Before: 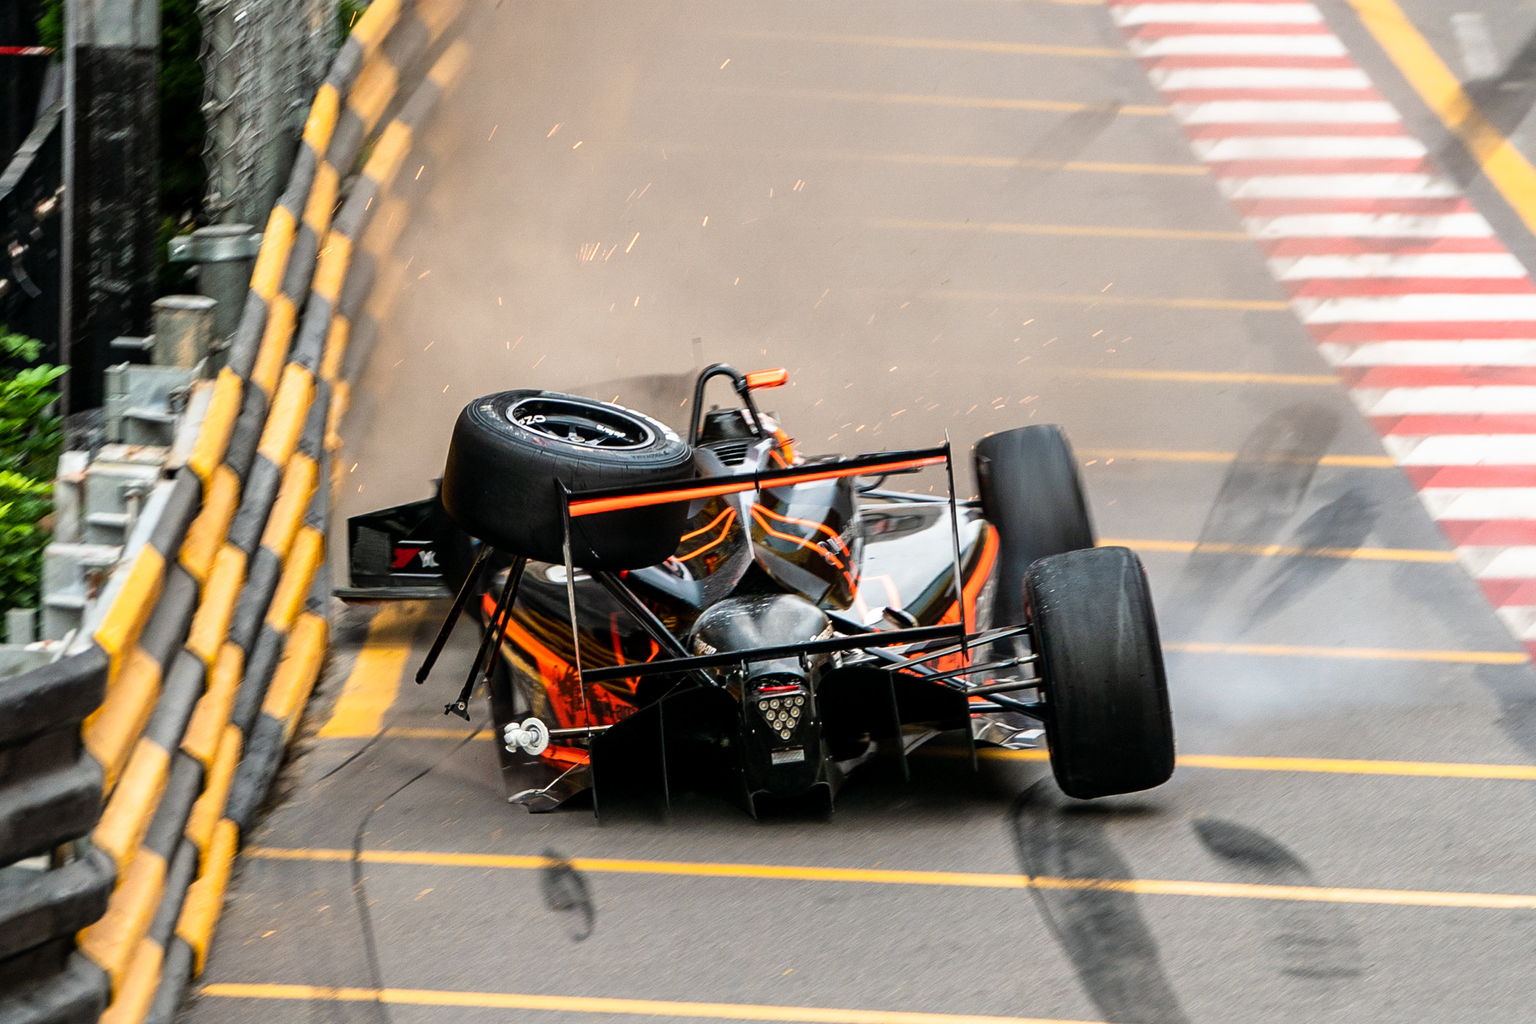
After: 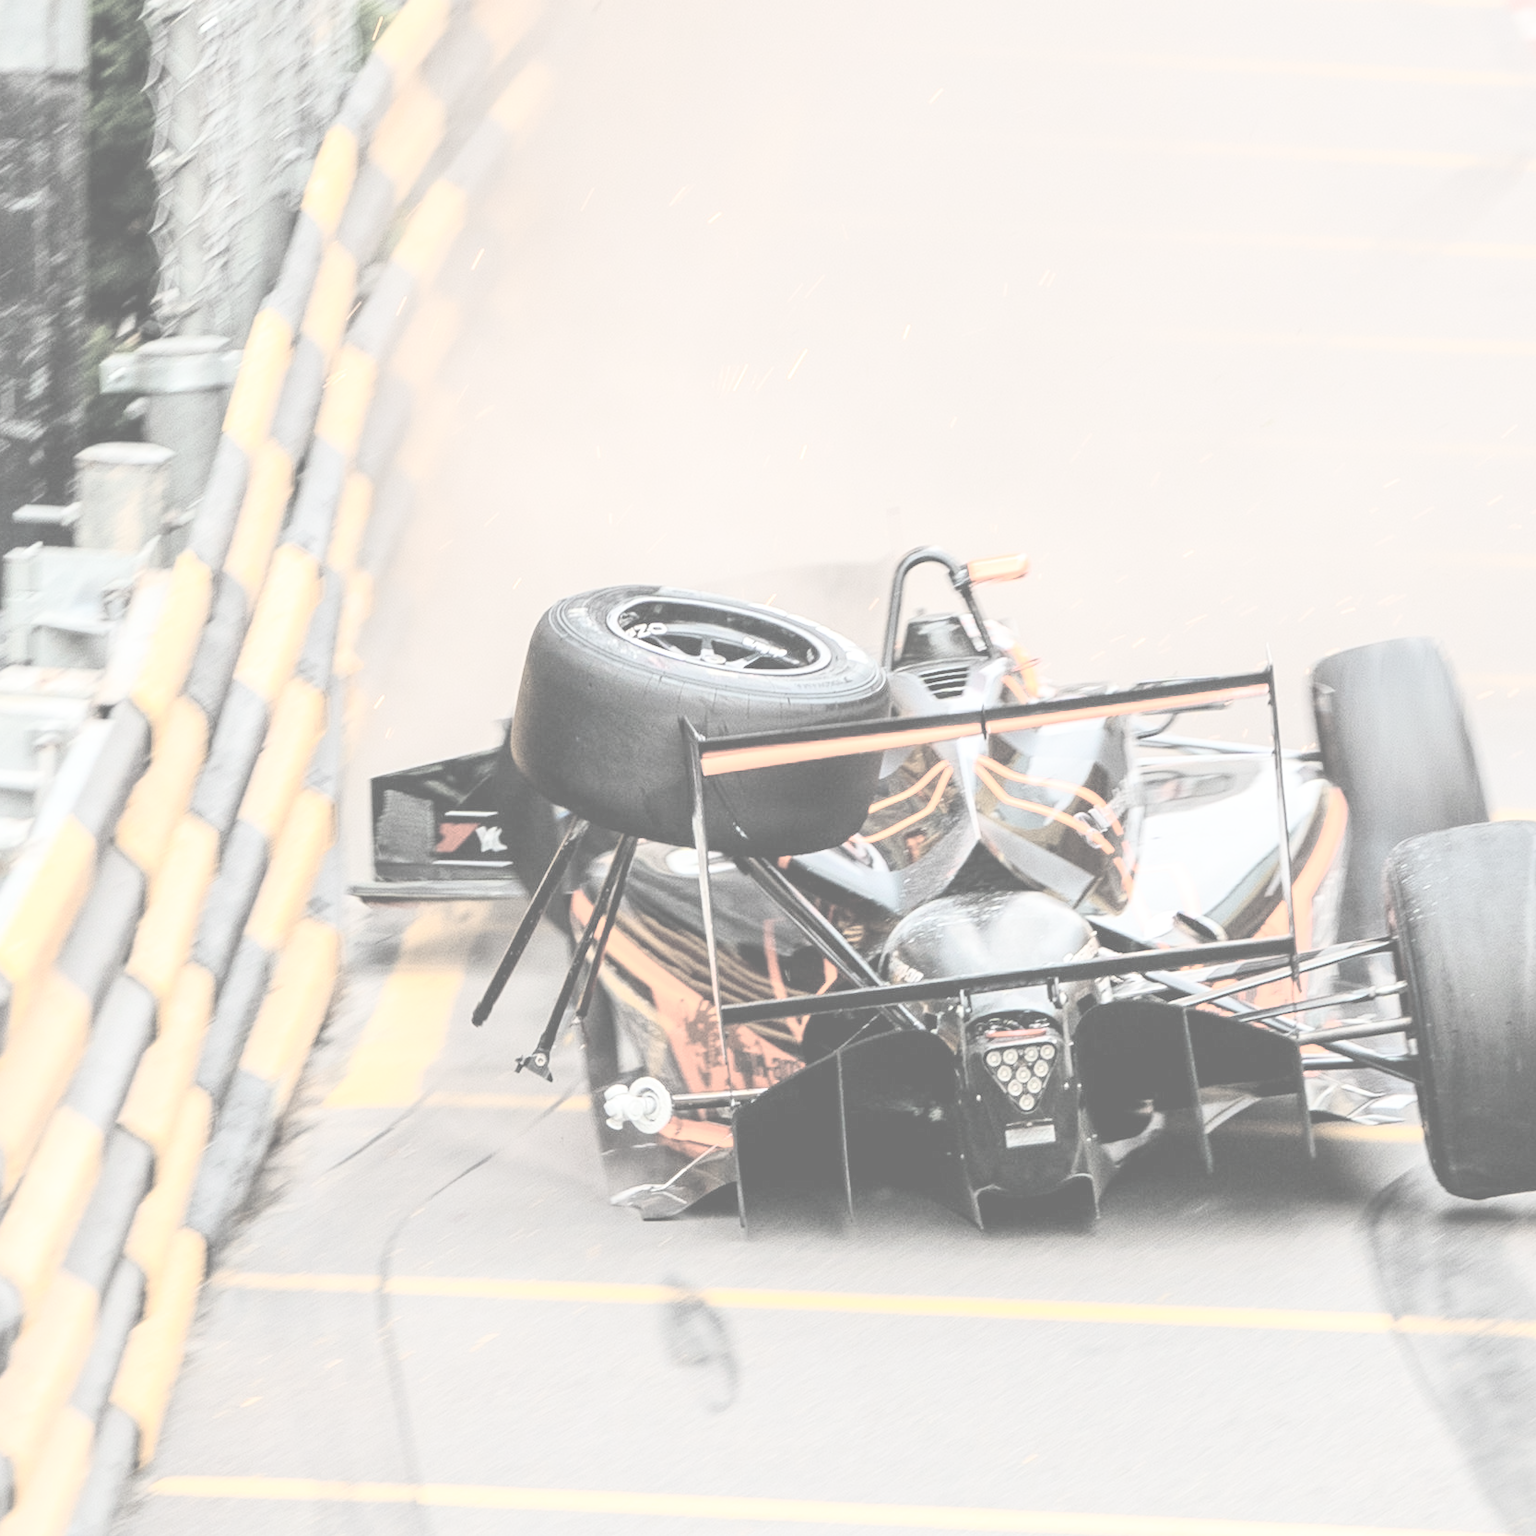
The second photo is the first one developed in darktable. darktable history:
crop and rotate: left 6.617%, right 26.717%
exposure: black level correction 0, exposure 1 EV, compensate exposure bias true, compensate highlight preservation false
contrast brightness saturation: contrast -0.32, brightness 0.75, saturation -0.78
tone curve: curves: ch0 [(0, 0) (0.137, 0.063) (0.255, 0.176) (0.502, 0.502) (0.749, 0.839) (1, 1)], color space Lab, linked channels, preserve colors none
